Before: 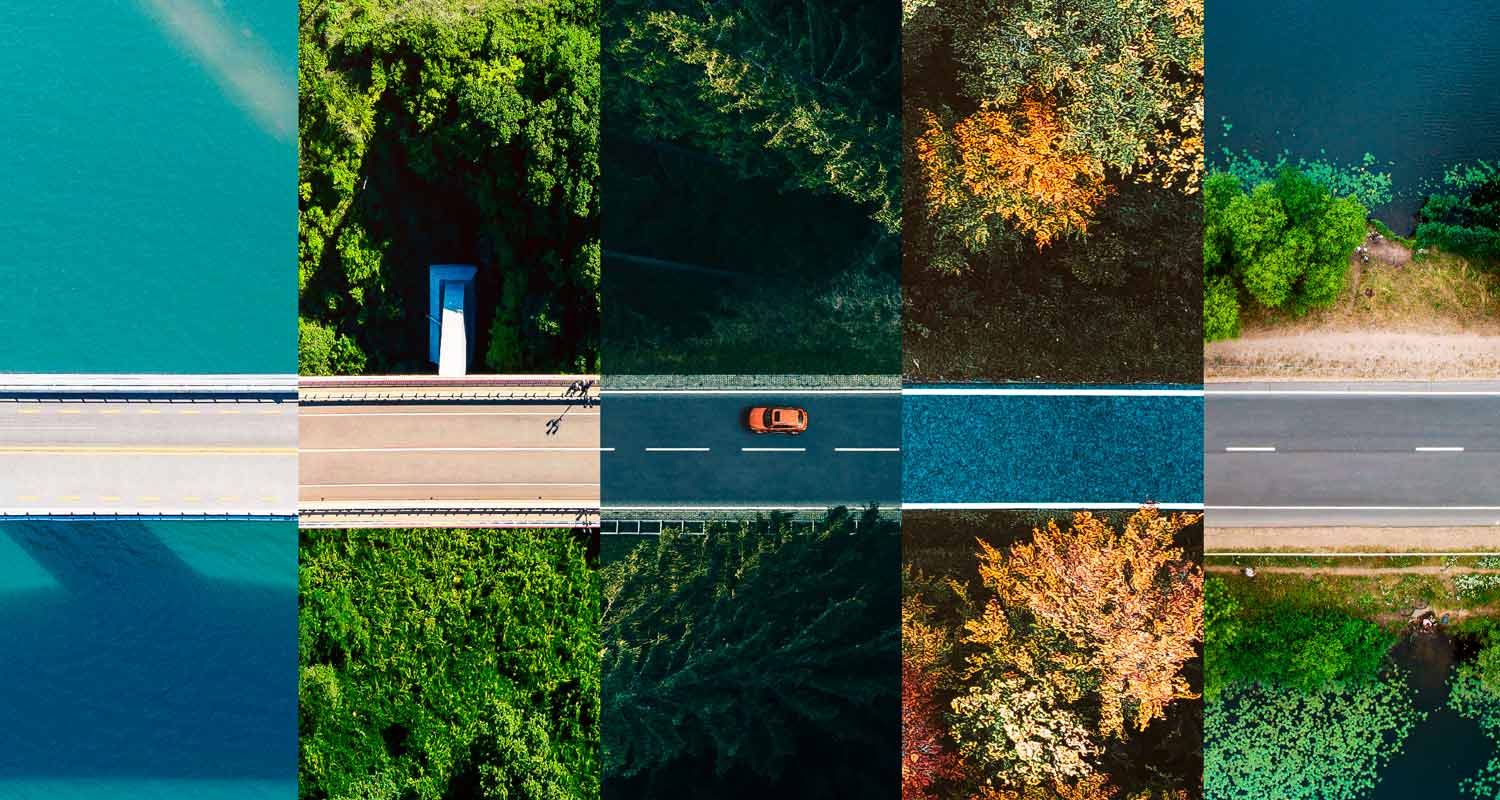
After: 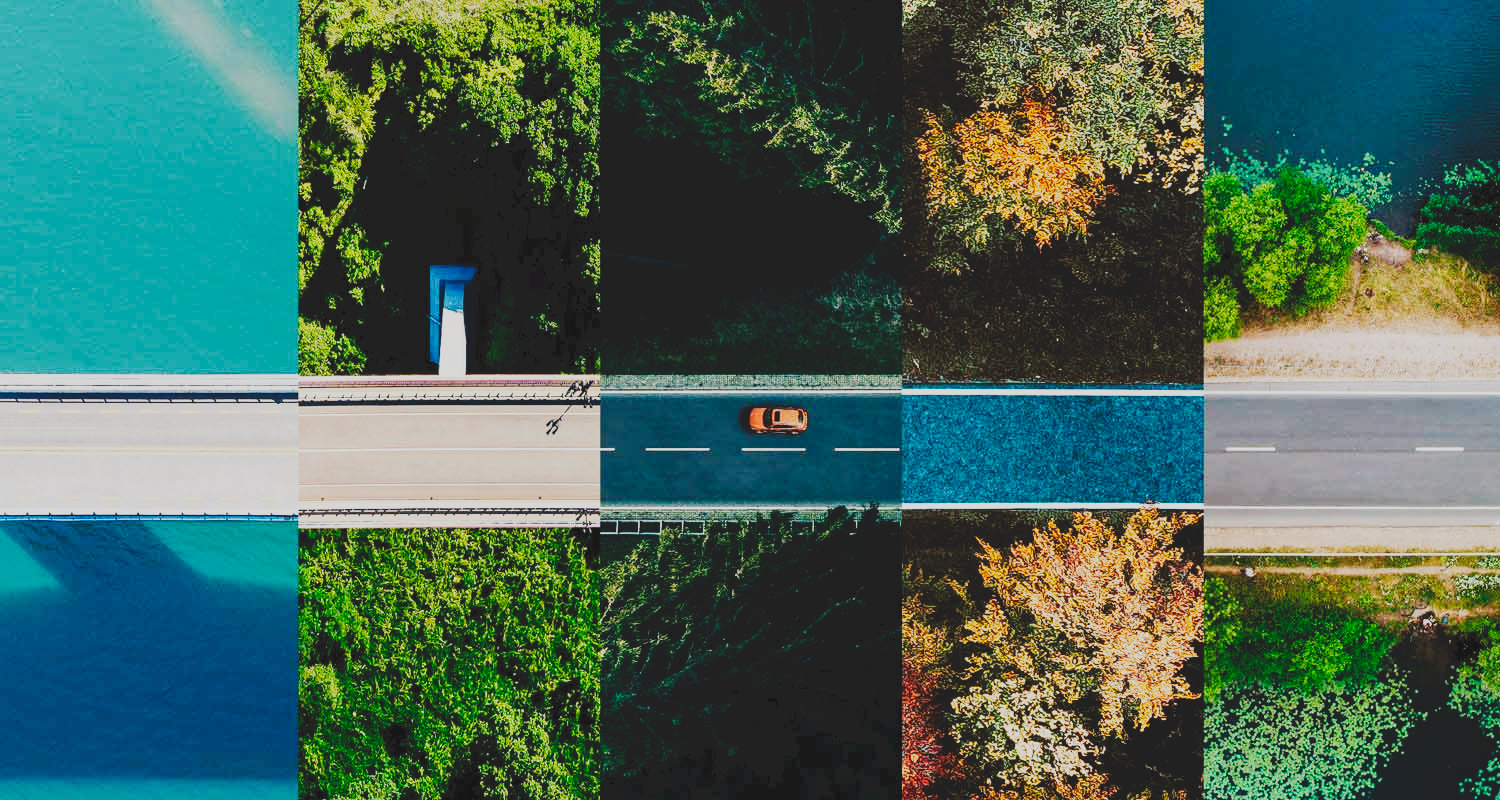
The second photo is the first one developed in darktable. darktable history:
tone curve: curves: ch0 [(0, 0) (0.003, 0.126) (0.011, 0.129) (0.025, 0.129) (0.044, 0.136) (0.069, 0.145) (0.1, 0.162) (0.136, 0.182) (0.177, 0.211) (0.224, 0.254) (0.277, 0.307) (0.335, 0.366) (0.399, 0.441) (0.468, 0.533) (0.543, 0.624) (0.623, 0.702) (0.709, 0.774) (0.801, 0.835) (0.898, 0.904) (1, 1)], preserve colors none
filmic rgb: black relative exposure -7.65 EV, white relative exposure 4.56 EV, threshold 2.95 EV, hardness 3.61, add noise in highlights 0.001, preserve chrominance no, color science v3 (2019), use custom middle-gray values true, contrast in highlights soft, enable highlight reconstruction true
tone equalizer: on, module defaults
